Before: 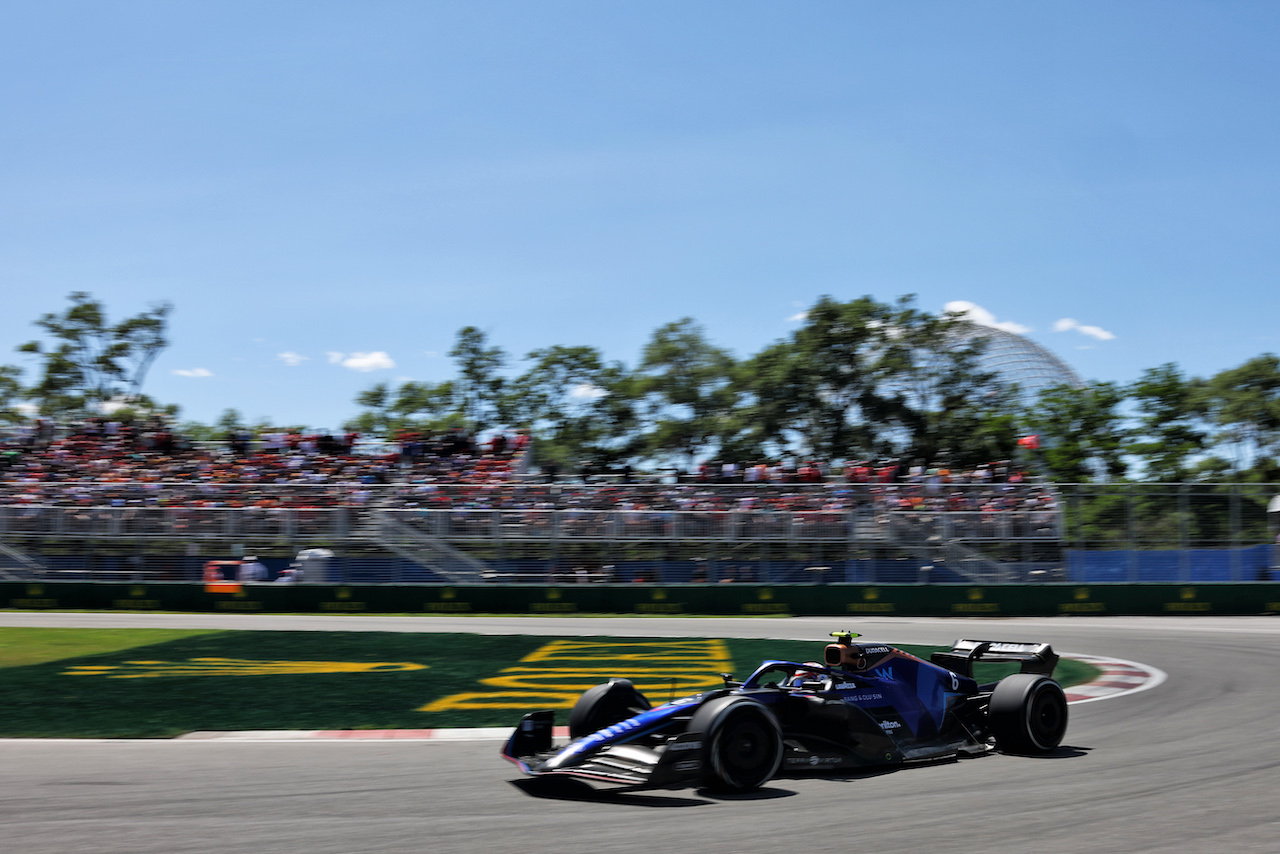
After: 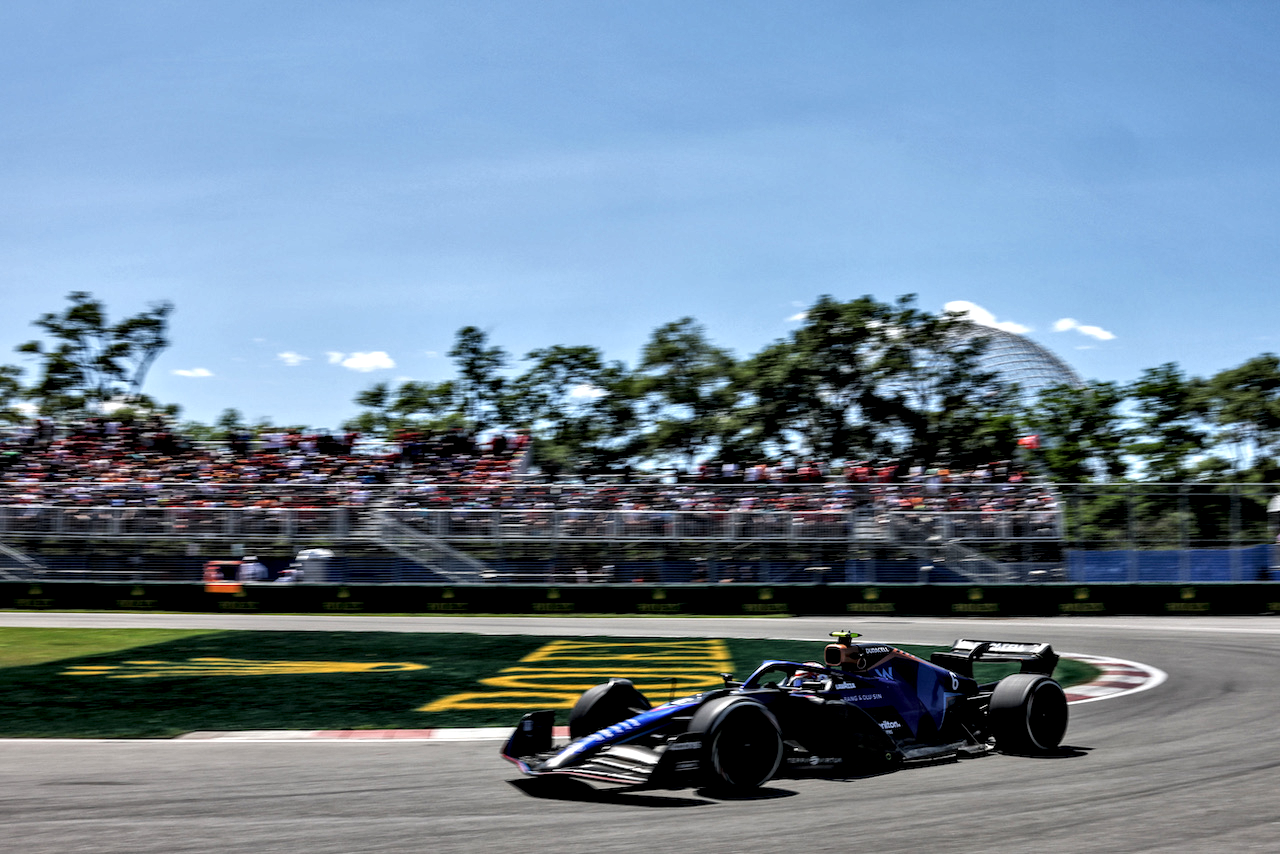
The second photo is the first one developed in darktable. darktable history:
local contrast: detail 160%
contrast equalizer: octaves 7, y [[0.546, 0.552, 0.554, 0.554, 0.552, 0.546], [0.5 ×6], [0.5 ×6], [0 ×6], [0 ×6]]
